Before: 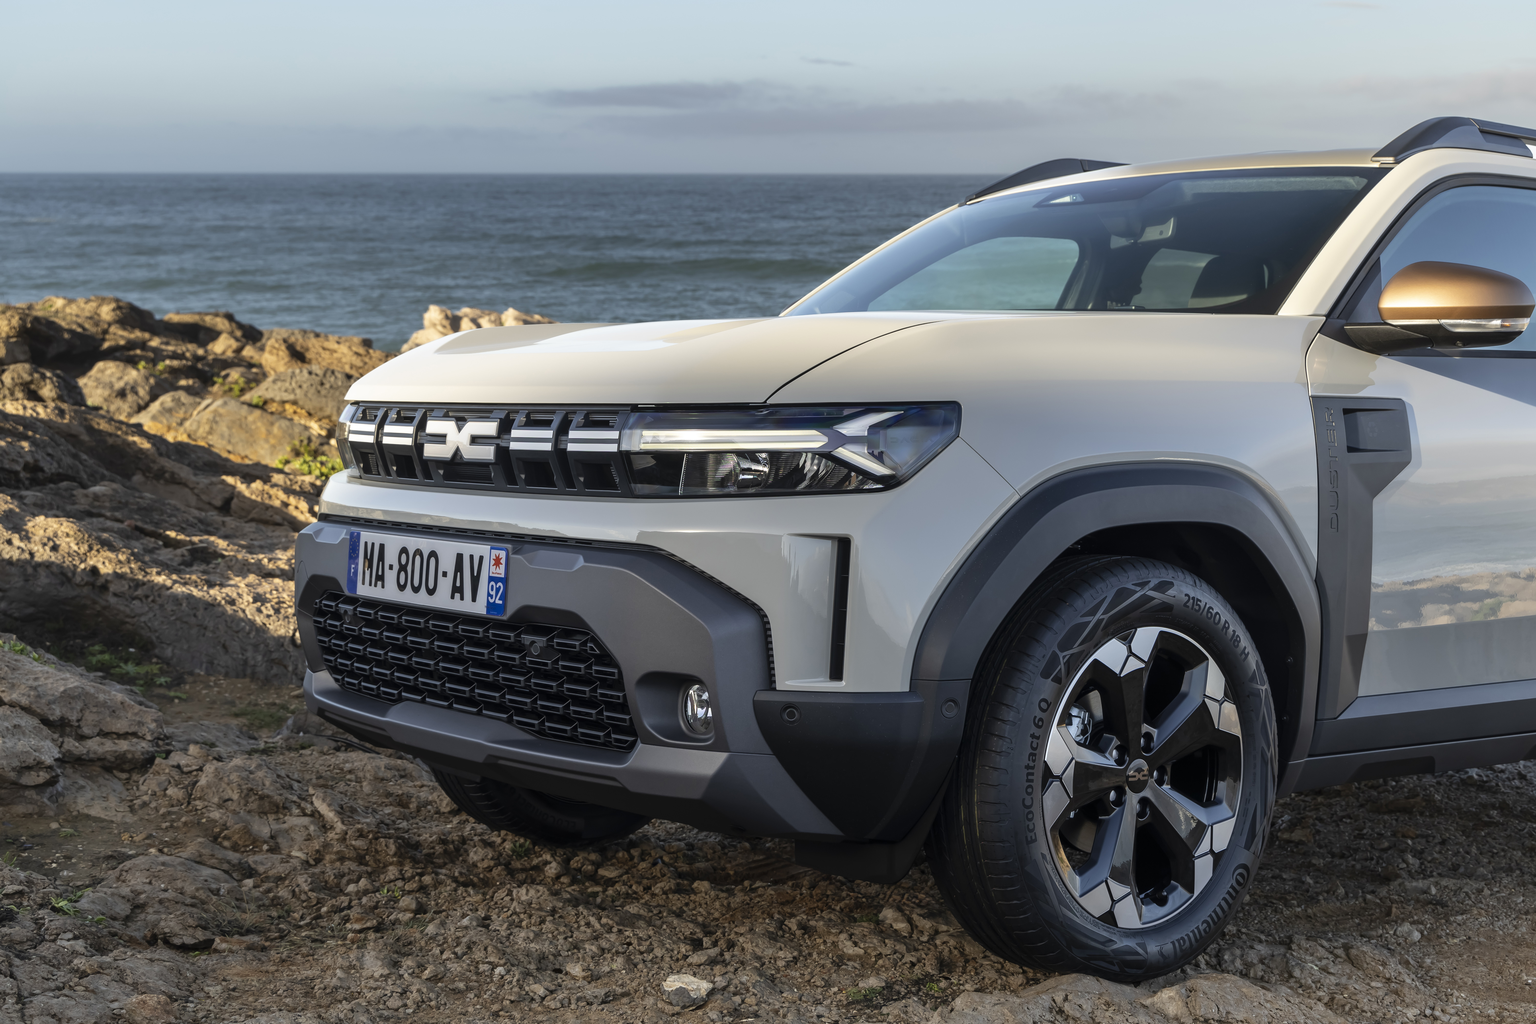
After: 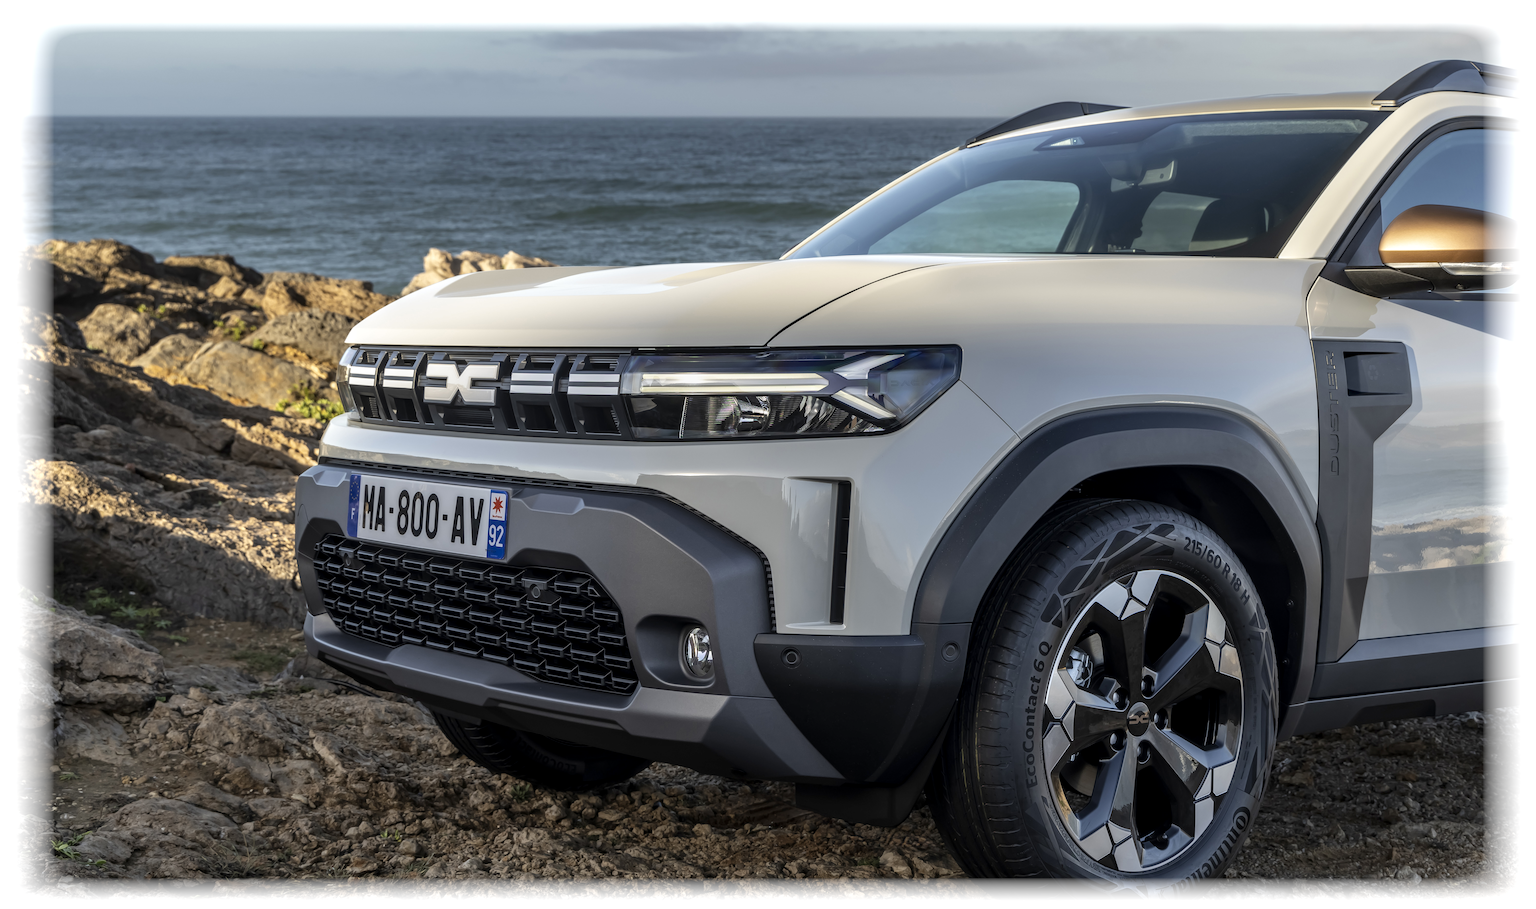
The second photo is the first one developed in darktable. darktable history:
rotate and perspective: automatic cropping off
local contrast: detail 130%
crop and rotate: top 5.609%, bottom 5.609%
vignetting: fall-off start 93%, fall-off radius 5%, brightness 1, saturation -0.49, automatic ratio true, width/height ratio 1.332, shape 0.04, unbound false
